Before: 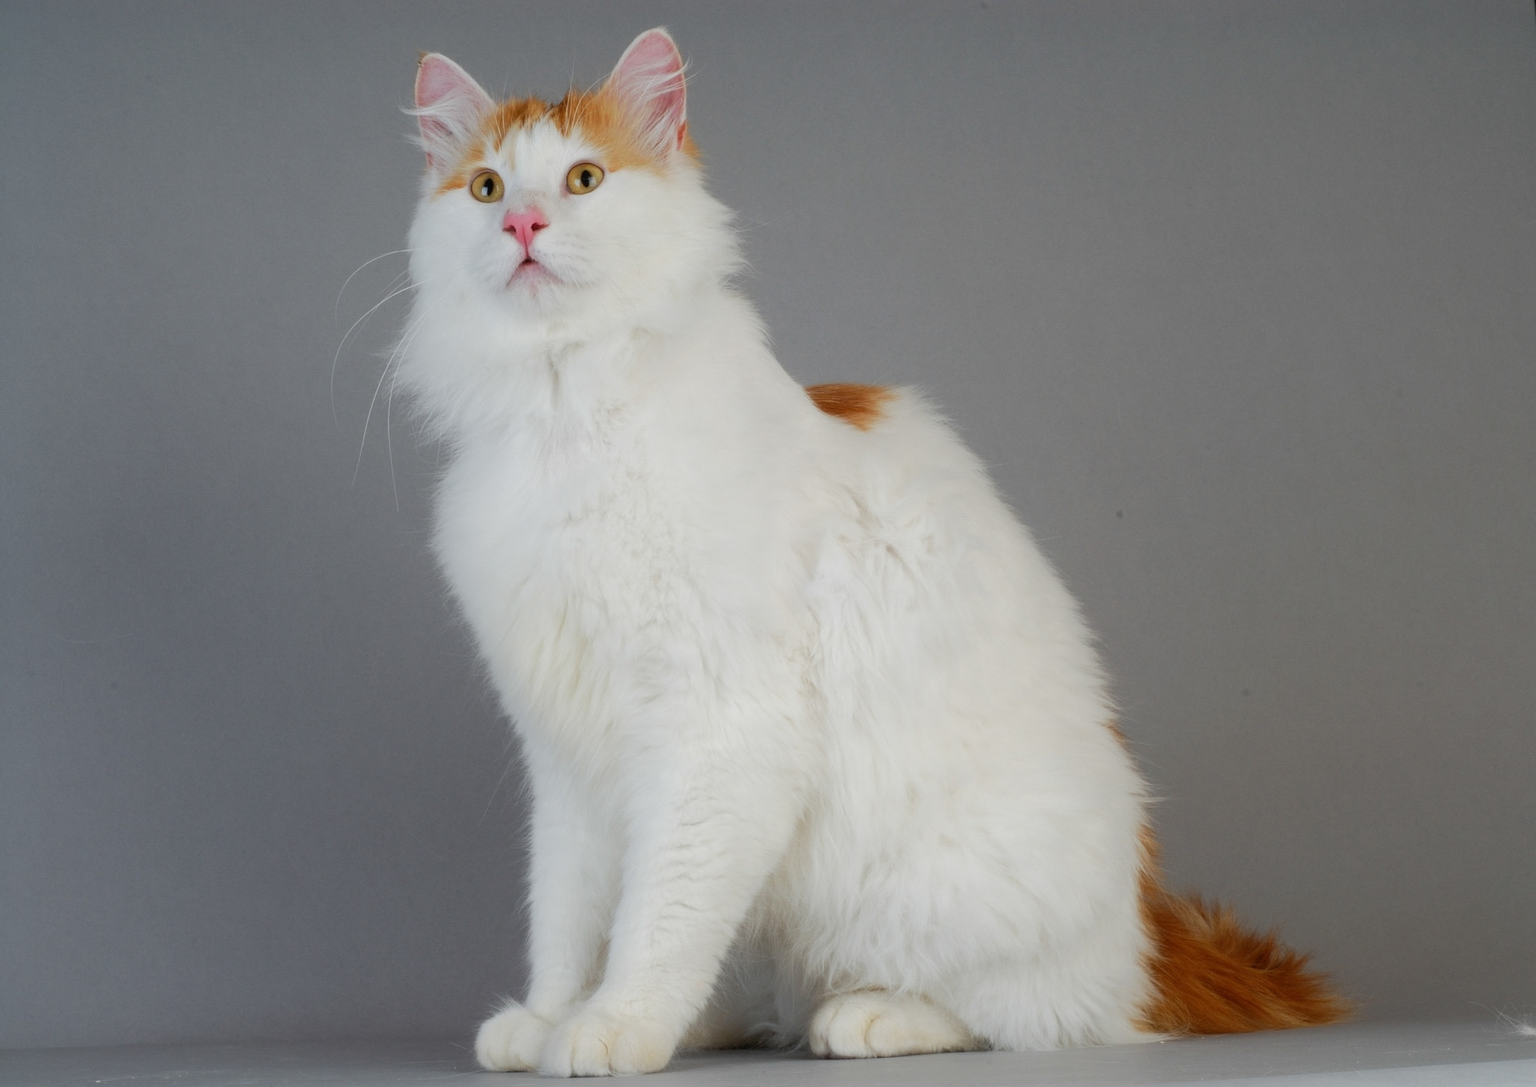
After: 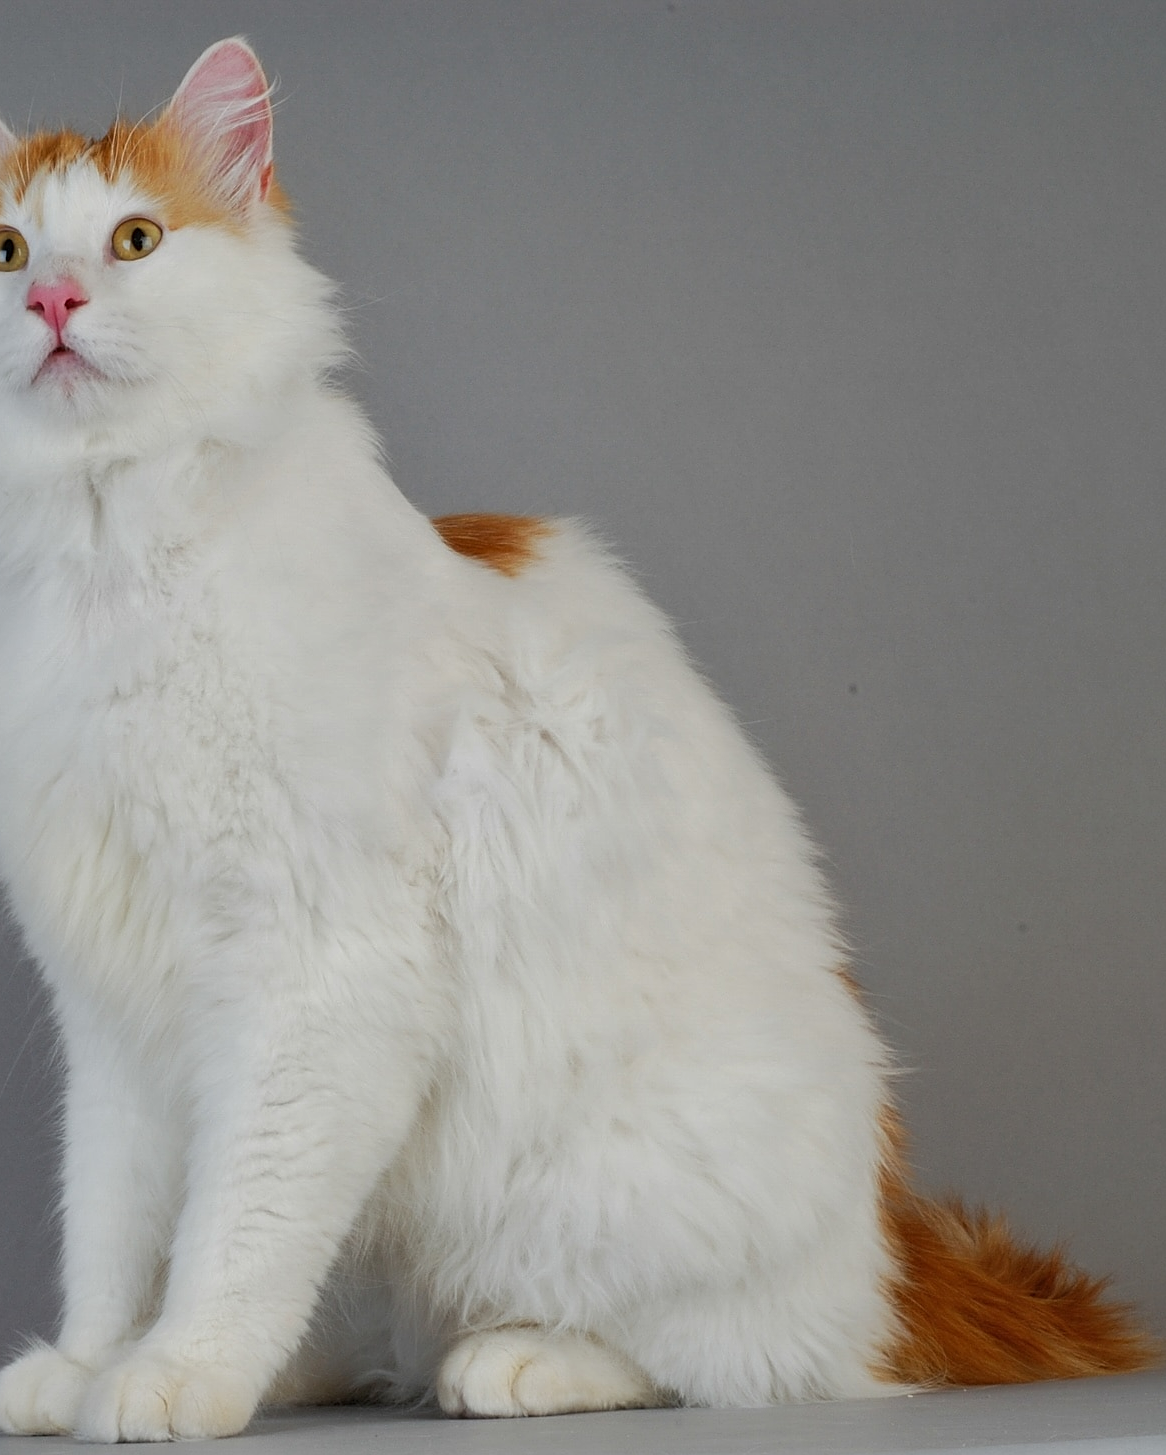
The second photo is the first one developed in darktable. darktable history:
shadows and highlights: soften with gaussian
crop: left 31.458%, top 0%, right 11.876%
sharpen: on, module defaults
